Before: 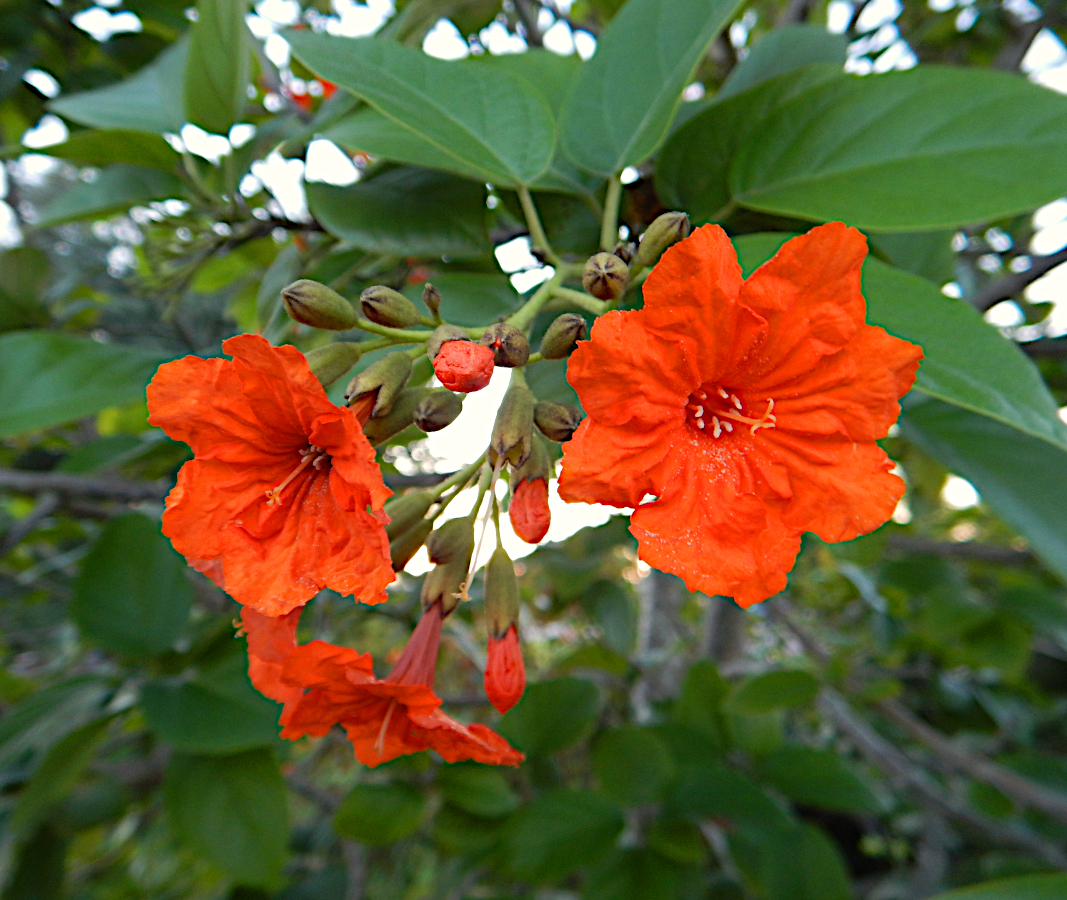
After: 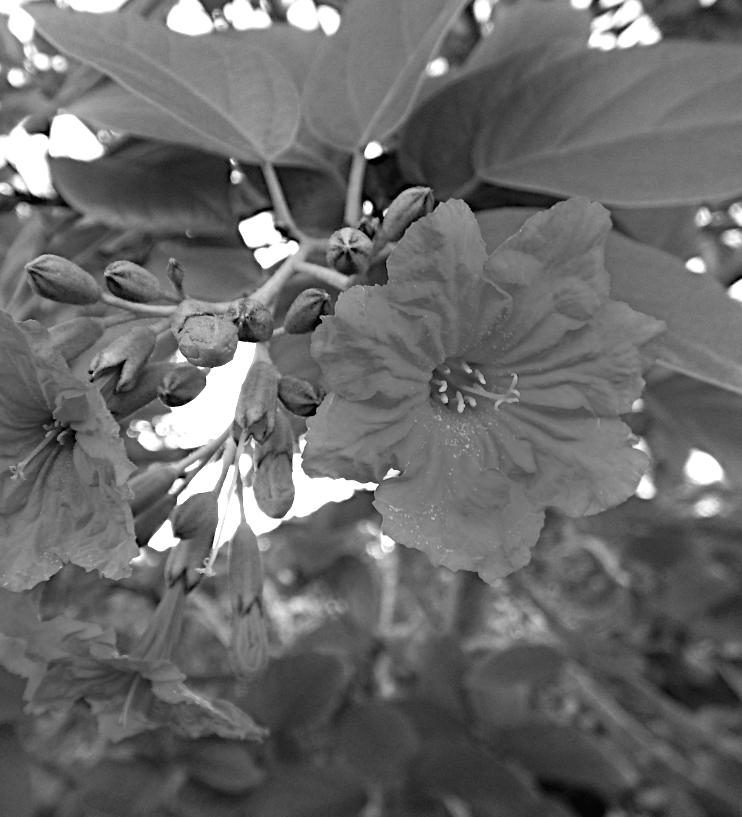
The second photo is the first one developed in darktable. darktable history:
color balance rgb: linear chroma grading › shadows -2.2%, linear chroma grading › highlights -15%, linear chroma grading › global chroma -10%, linear chroma grading › mid-tones -10%, perceptual saturation grading › global saturation 45%, perceptual saturation grading › highlights -50%, perceptual saturation grading › shadows 30%, perceptual brilliance grading › global brilliance 18%, global vibrance 45%
crop and rotate: left 24.034%, top 2.838%, right 6.406%, bottom 6.299%
monochrome: size 1
color balance: lift [1, 0.998, 1.001, 1.002], gamma [1, 1.02, 1, 0.98], gain [1, 1.02, 1.003, 0.98]
